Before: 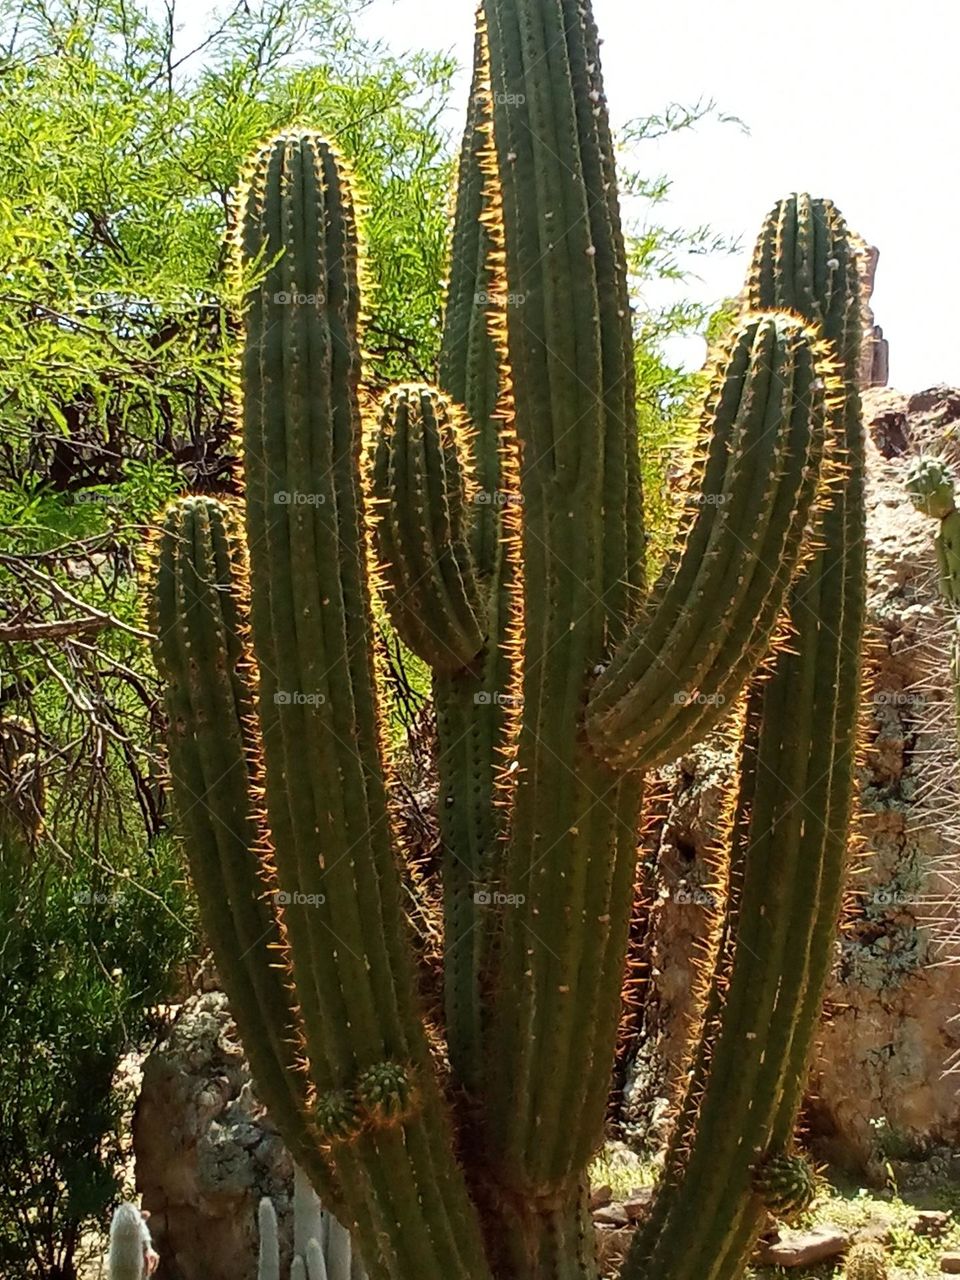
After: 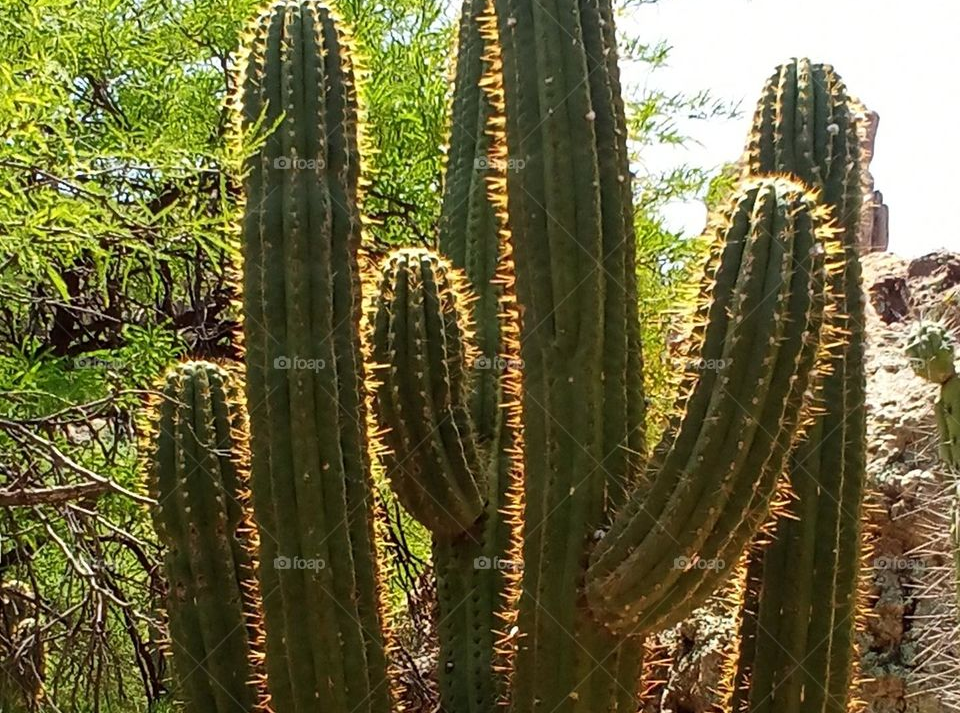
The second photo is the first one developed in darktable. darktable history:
crop and rotate: top 10.589%, bottom 33.699%
